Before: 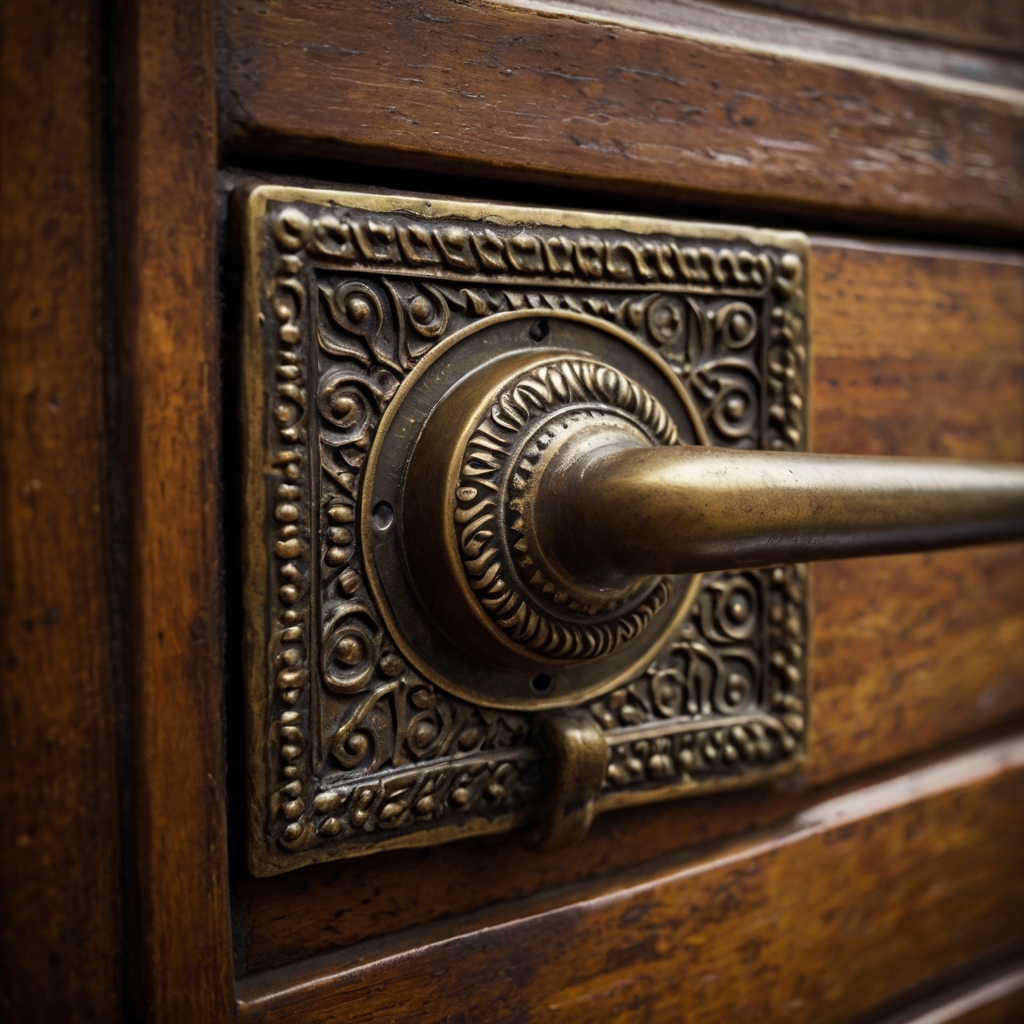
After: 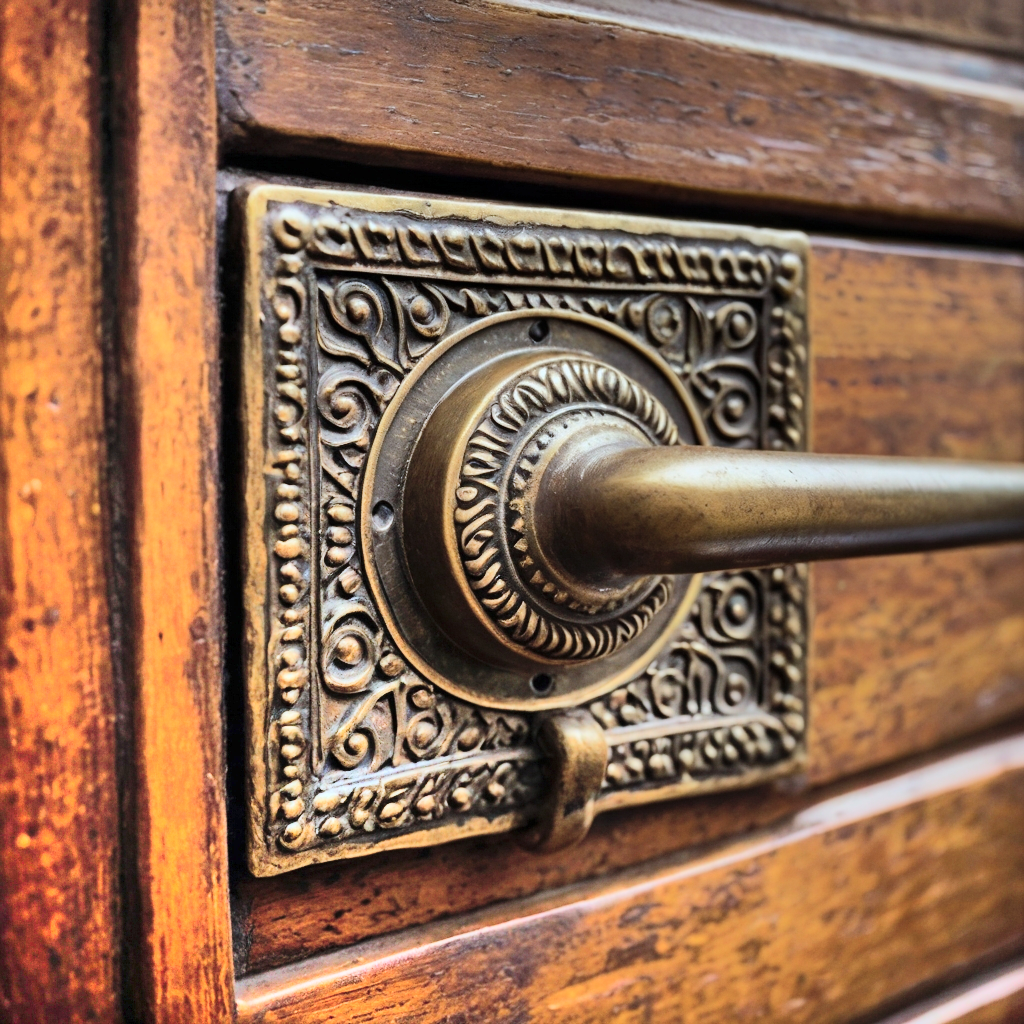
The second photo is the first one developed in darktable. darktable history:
levels: levels [0, 0.498, 0.996]
color correction: highlights a* -3.88, highlights b* -10.93
shadows and highlights: radius 124.54, shadows 98.76, white point adjustment -3.1, highlights -98.47, soften with gaussian
color balance rgb: perceptual saturation grading › global saturation 0.15%, global vibrance 21.142%
